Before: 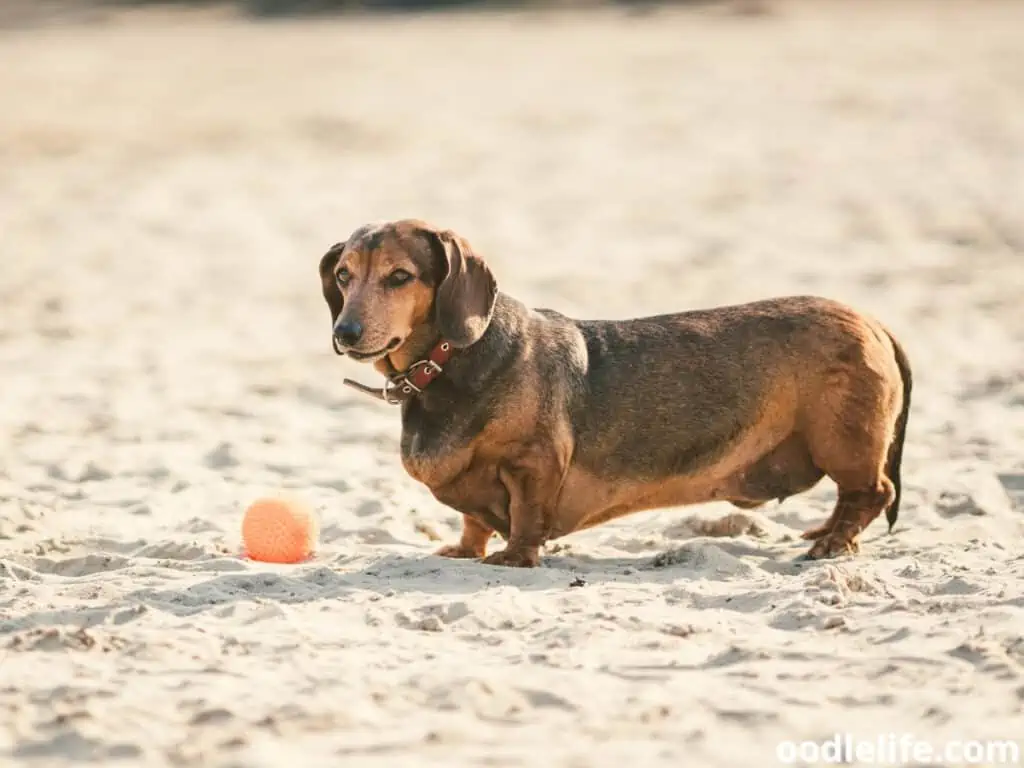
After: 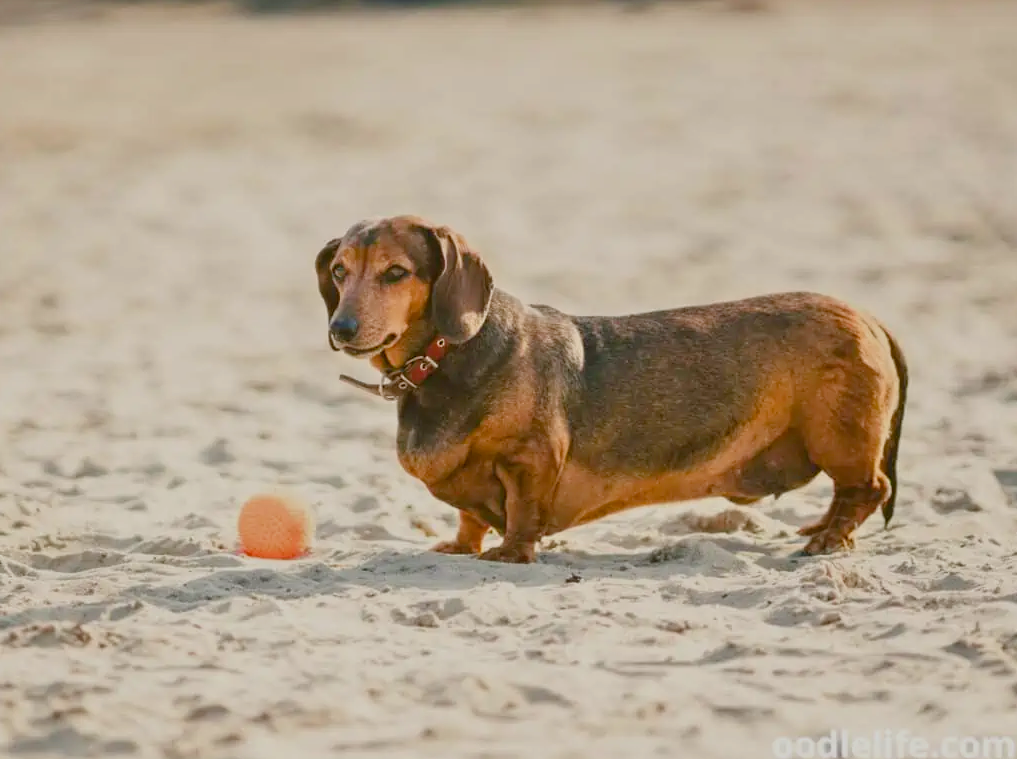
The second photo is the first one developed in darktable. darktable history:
exposure: exposure -0.04 EV, compensate exposure bias true, compensate highlight preservation false
crop: left 0.429%, top 0.582%, right 0.243%, bottom 0.523%
color balance rgb: perceptual saturation grading › global saturation 20%, perceptual saturation grading › highlights -25.409%, perceptual saturation grading › shadows 25.516%, global vibrance 20%
tone equalizer: -8 EV -0.001 EV, -7 EV 0.005 EV, -6 EV -0.022 EV, -5 EV 0.014 EV, -4 EV -0.025 EV, -3 EV 0.028 EV, -2 EV -0.043 EV, -1 EV -0.289 EV, +0 EV -0.603 EV
